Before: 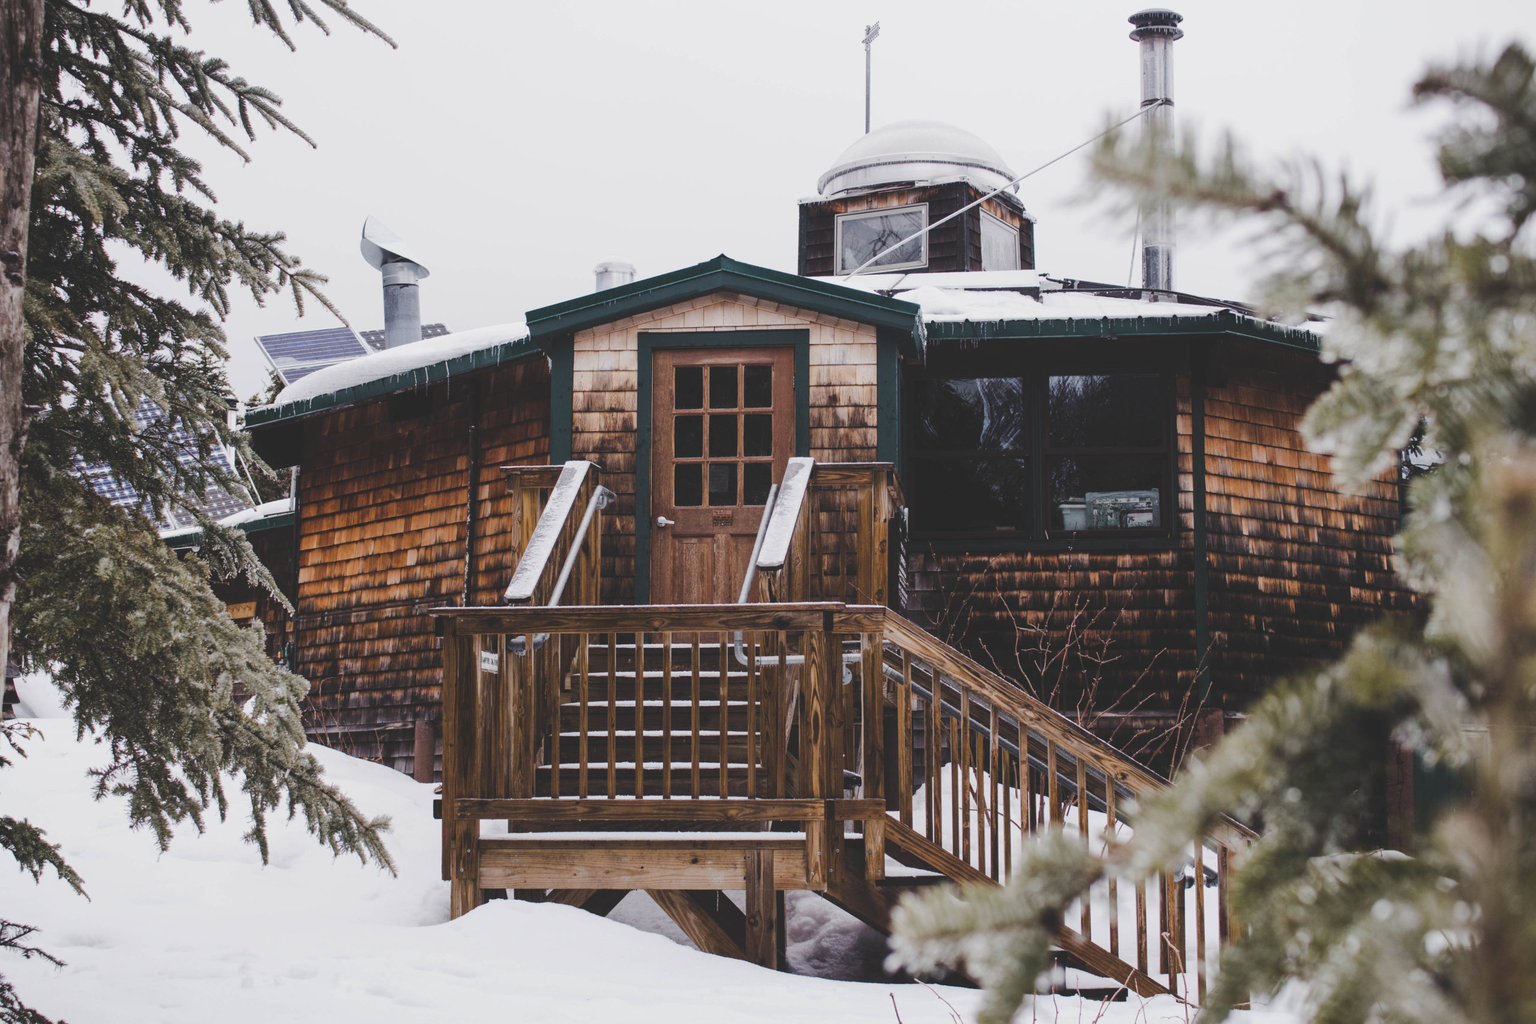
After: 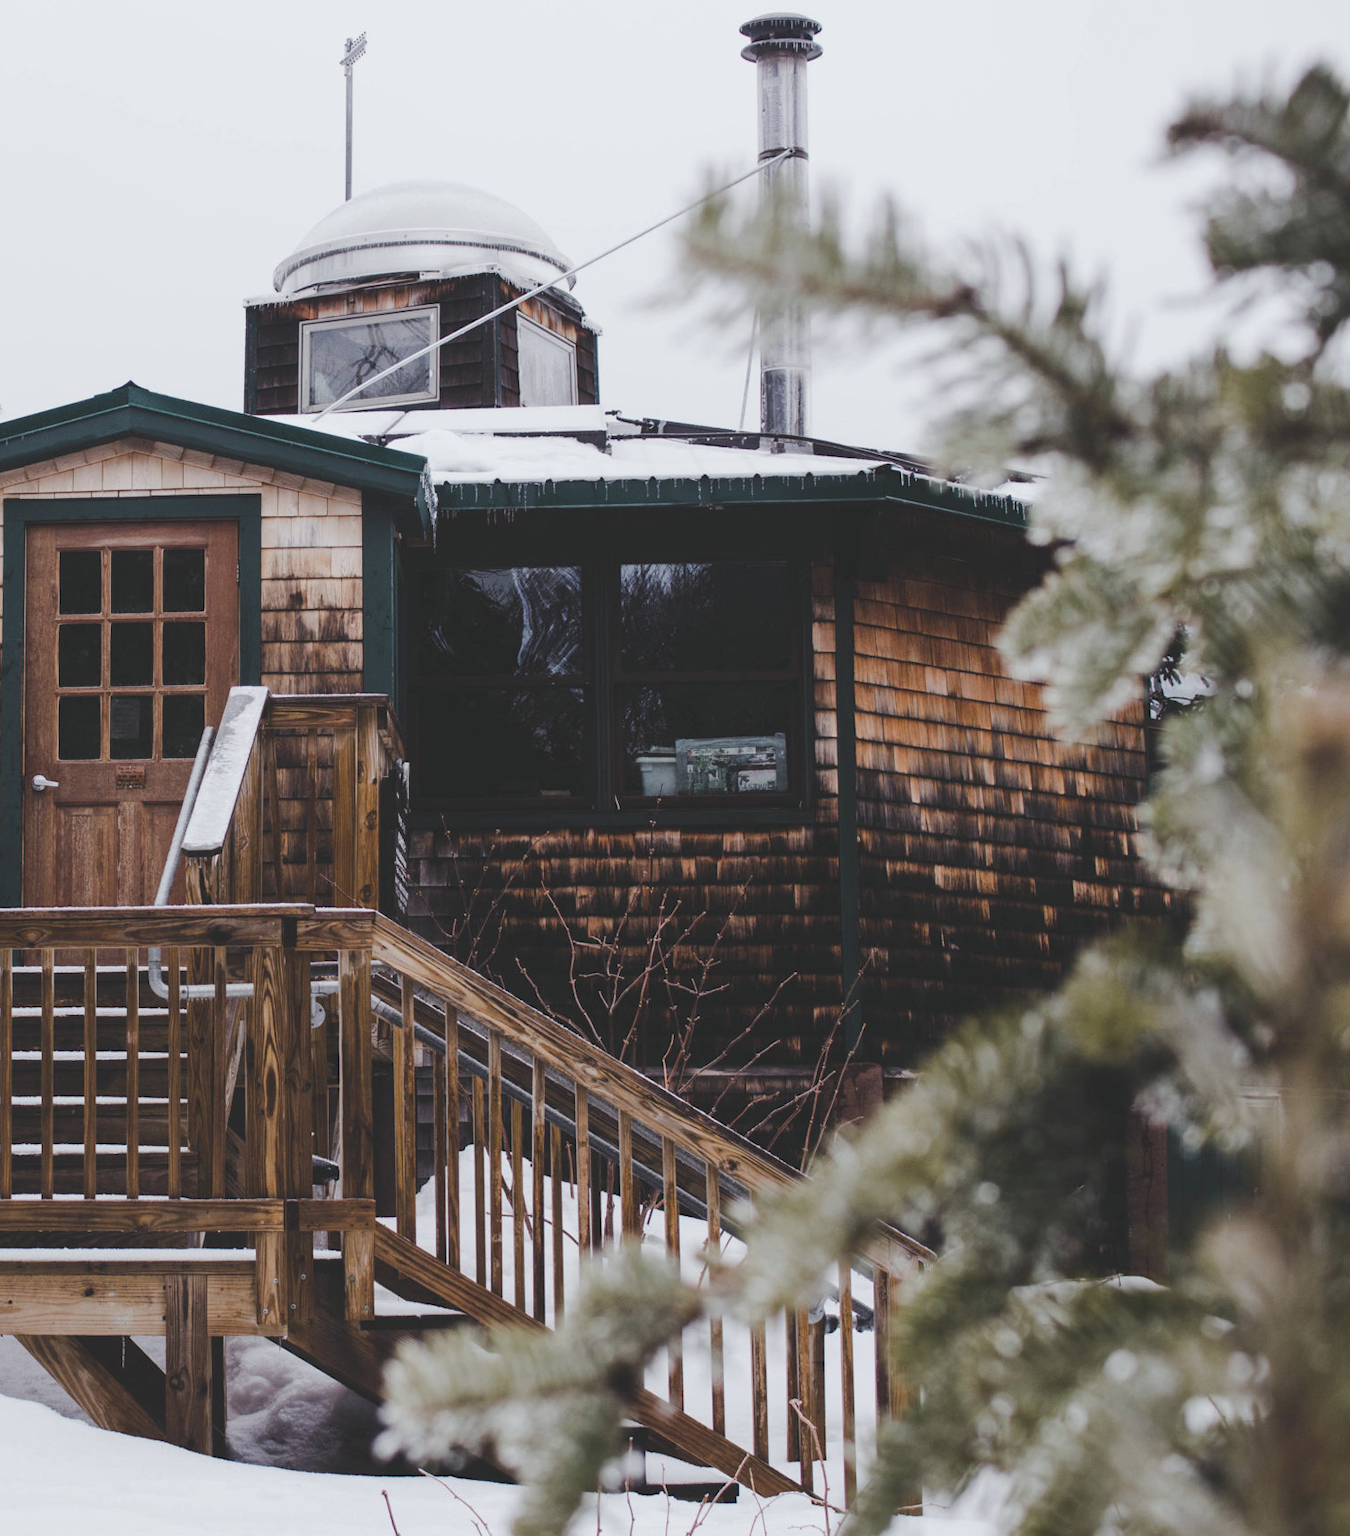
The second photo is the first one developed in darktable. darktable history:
contrast brightness saturation: saturation -0.05
white balance: red 0.986, blue 1.01
crop: left 41.402%
